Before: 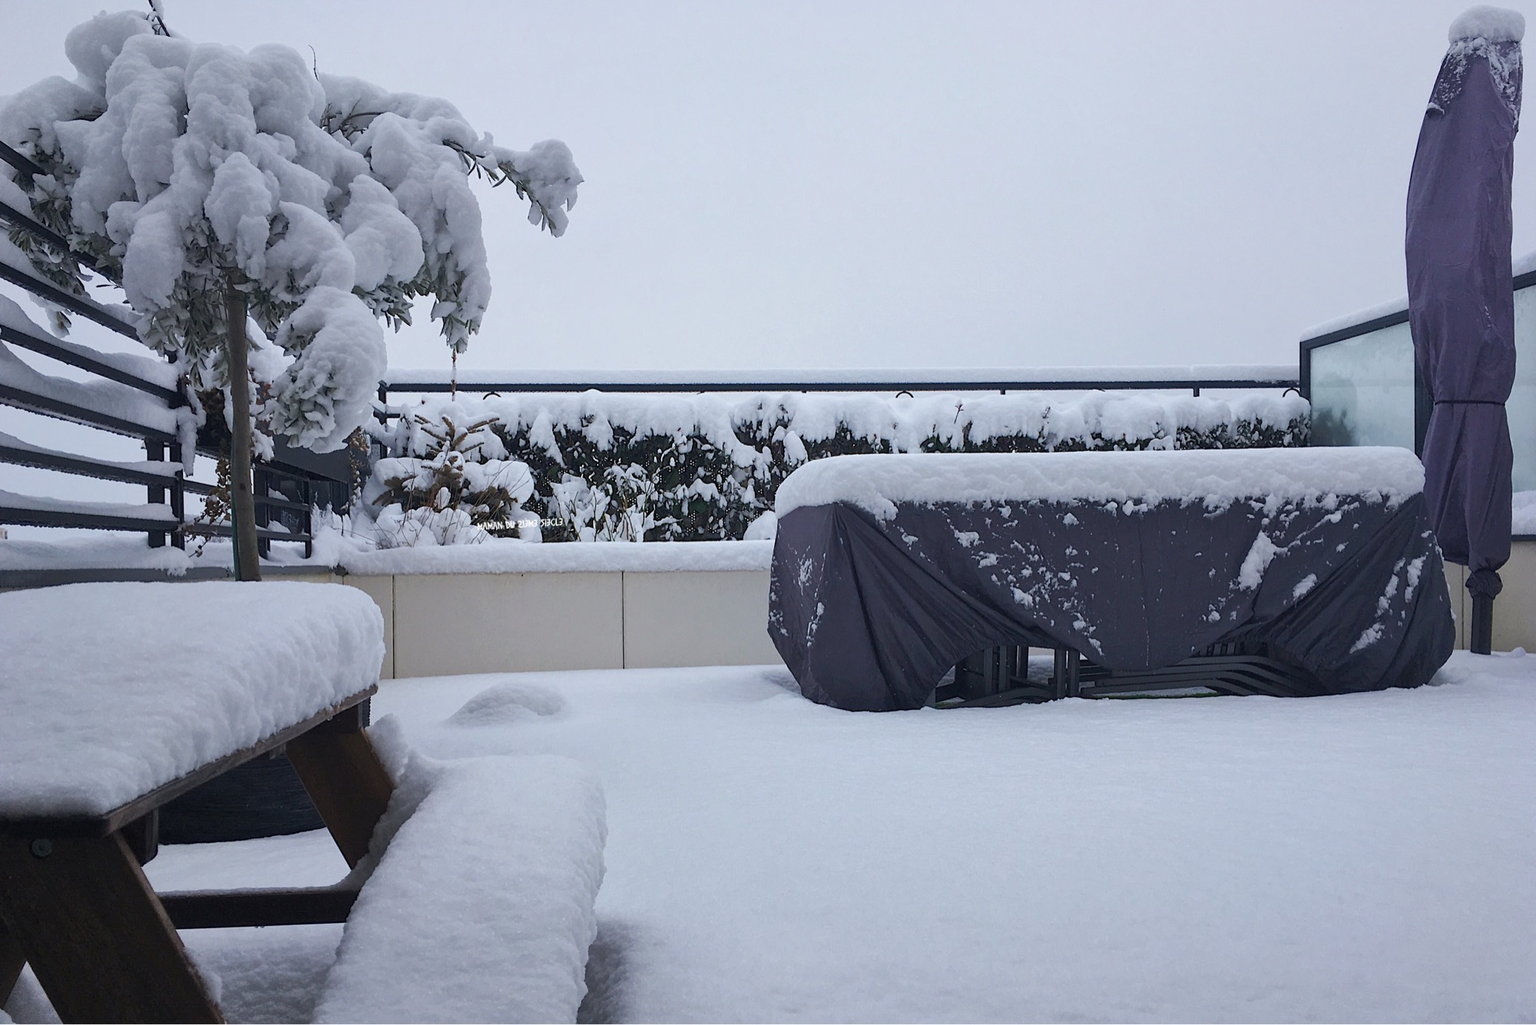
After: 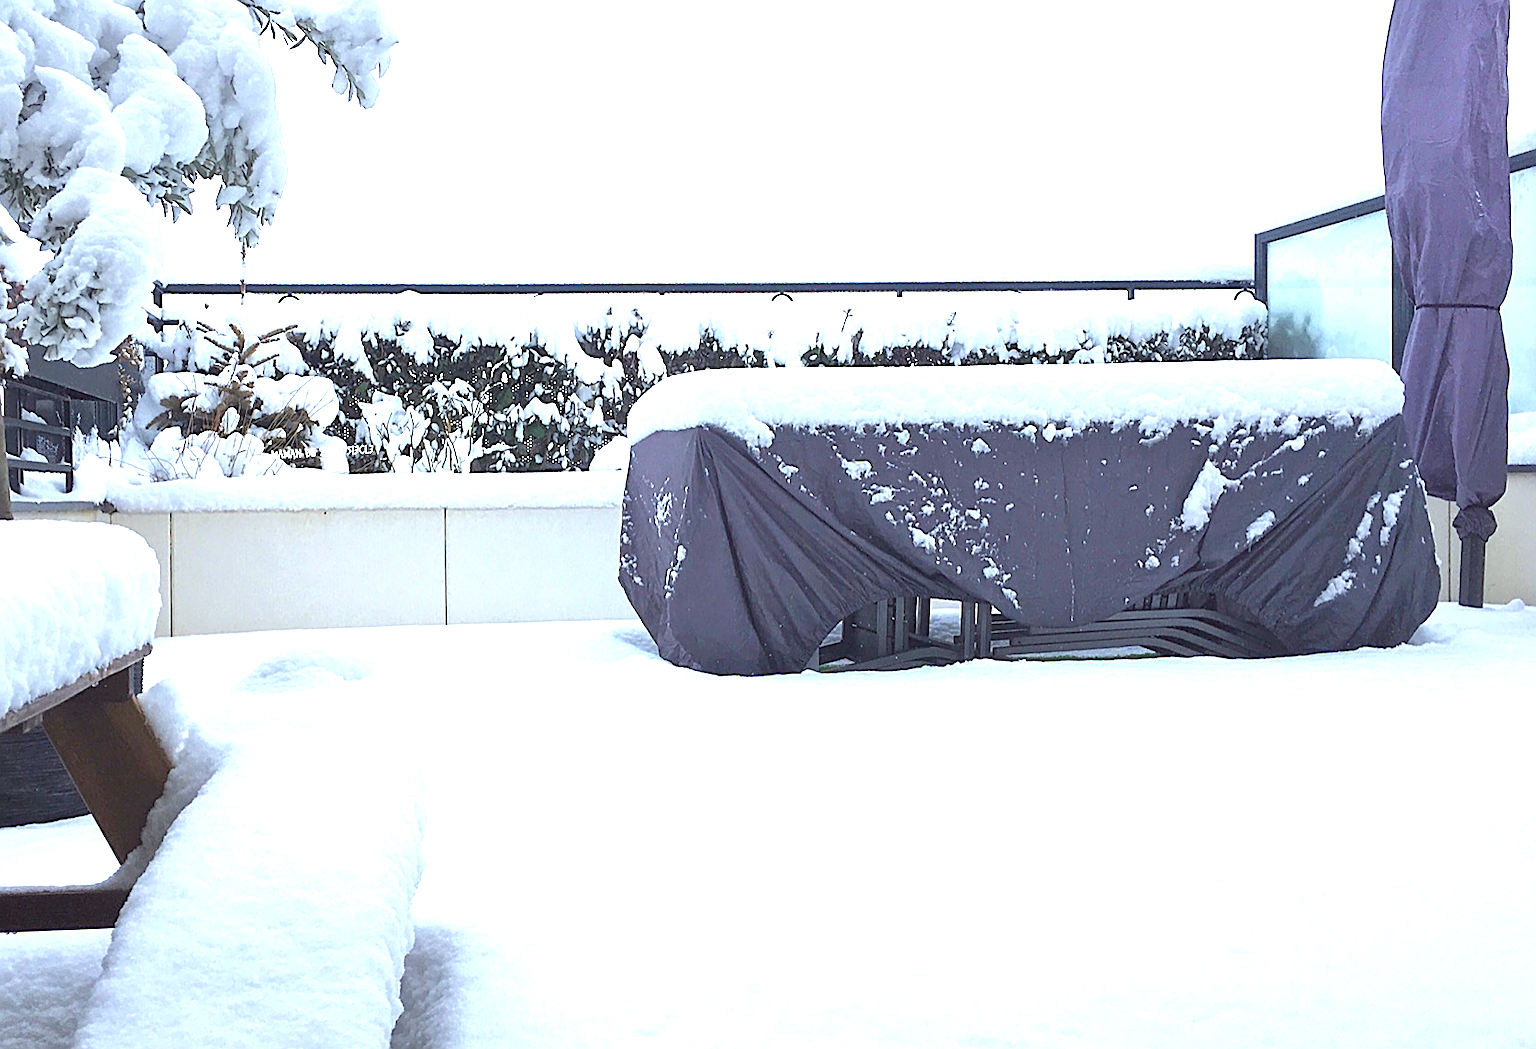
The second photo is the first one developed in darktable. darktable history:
base curve: curves: ch0 [(0, 0) (0.262, 0.32) (0.722, 0.705) (1, 1)]
color correction: highlights a* -4.98, highlights b* -3.76, shadows a* 3.83, shadows b* 4.08
sharpen: on, module defaults
crop: left 16.315%, top 14.246%
exposure: exposure 1.5 EV, compensate highlight preservation false
